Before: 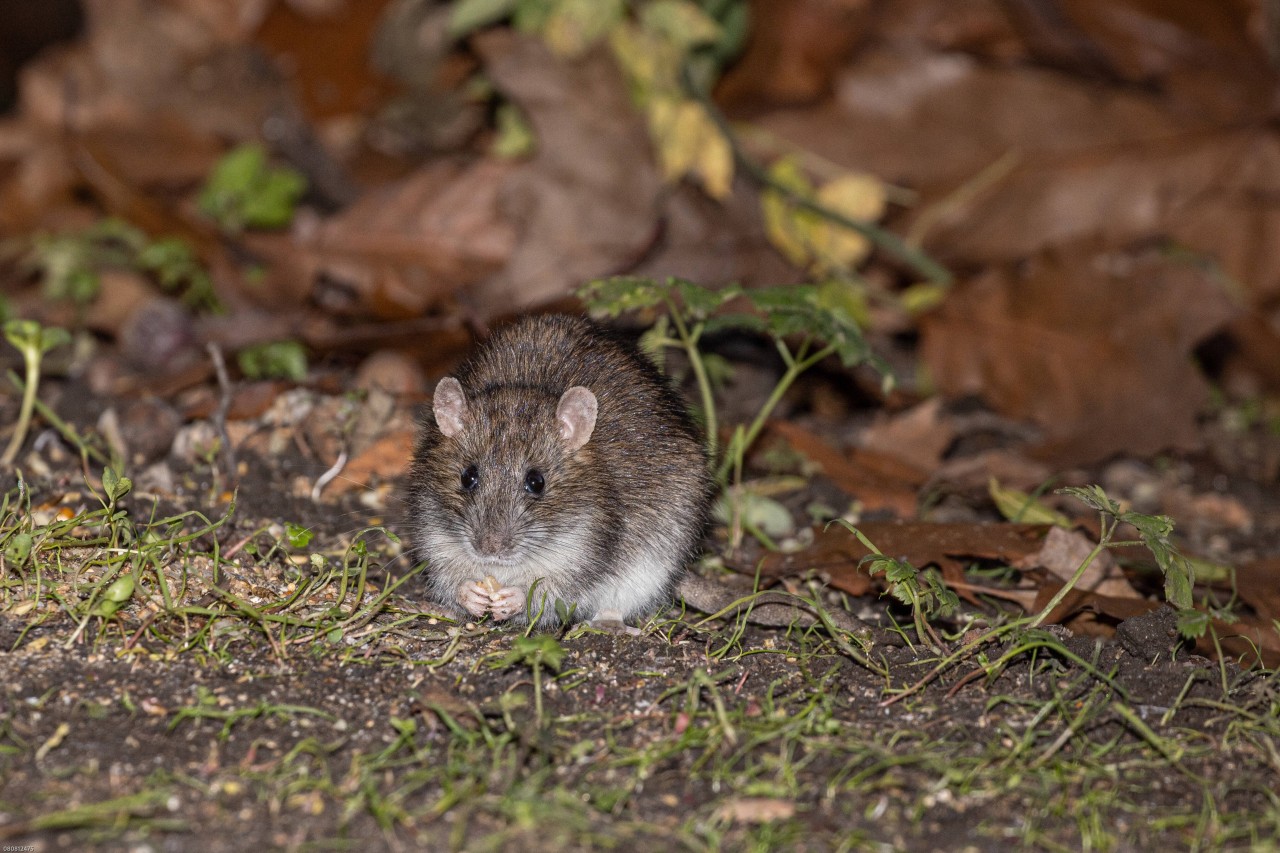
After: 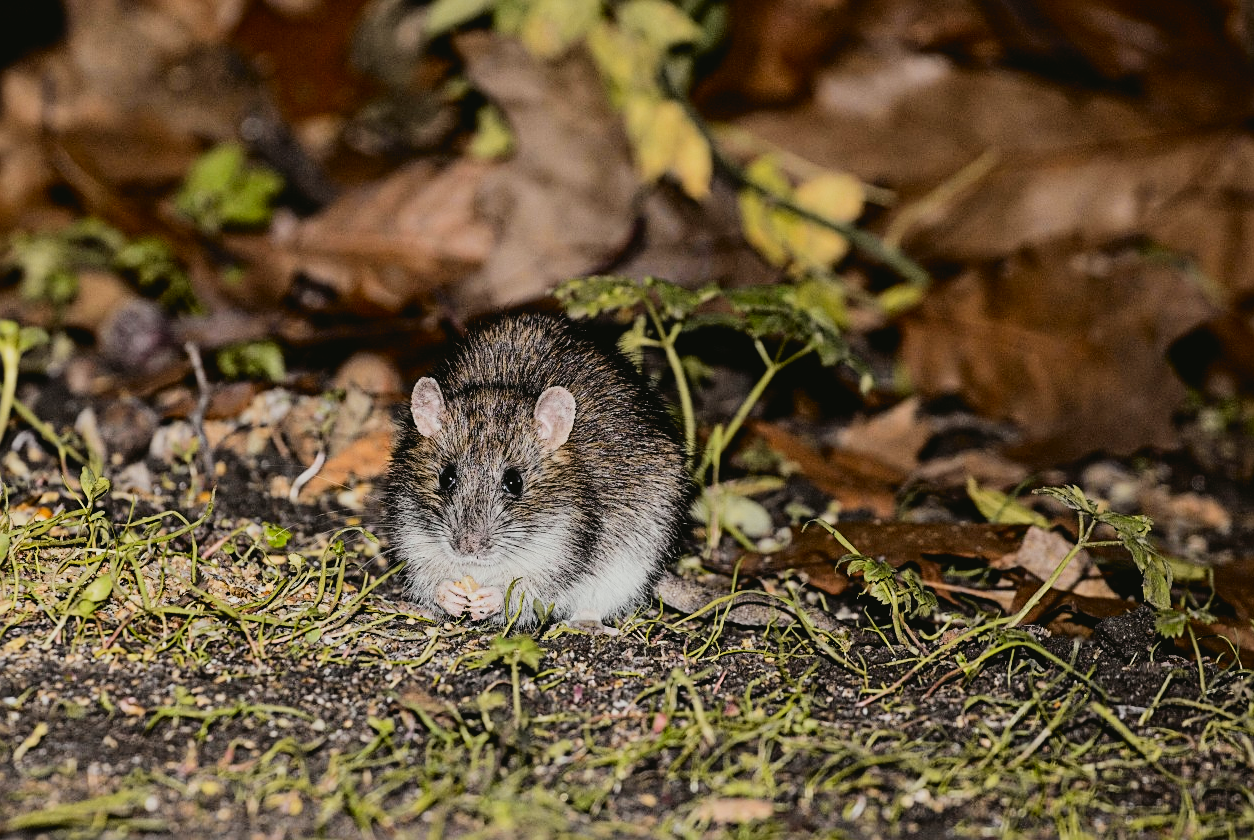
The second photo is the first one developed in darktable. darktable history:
tone curve: curves: ch0 [(0, 0.03) (0.113, 0.087) (0.207, 0.184) (0.515, 0.612) (0.712, 0.793) (1, 0.946)]; ch1 [(0, 0) (0.172, 0.123) (0.317, 0.279) (0.407, 0.401) (0.476, 0.482) (0.505, 0.499) (0.534, 0.534) (0.632, 0.645) (0.726, 0.745) (1, 1)]; ch2 [(0, 0) (0.411, 0.424) (0.476, 0.492) (0.521, 0.524) (0.541, 0.559) (0.65, 0.699) (1, 1)], color space Lab, independent channels, preserve colors none
crop: left 1.727%, right 0.28%, bottom 1.517%
sharpen: on, module defaults
filmic rgb: black relative exposure -4.3 EV, white relative exposure 4.56 EV, hardness 2.37, contrast 1.051
